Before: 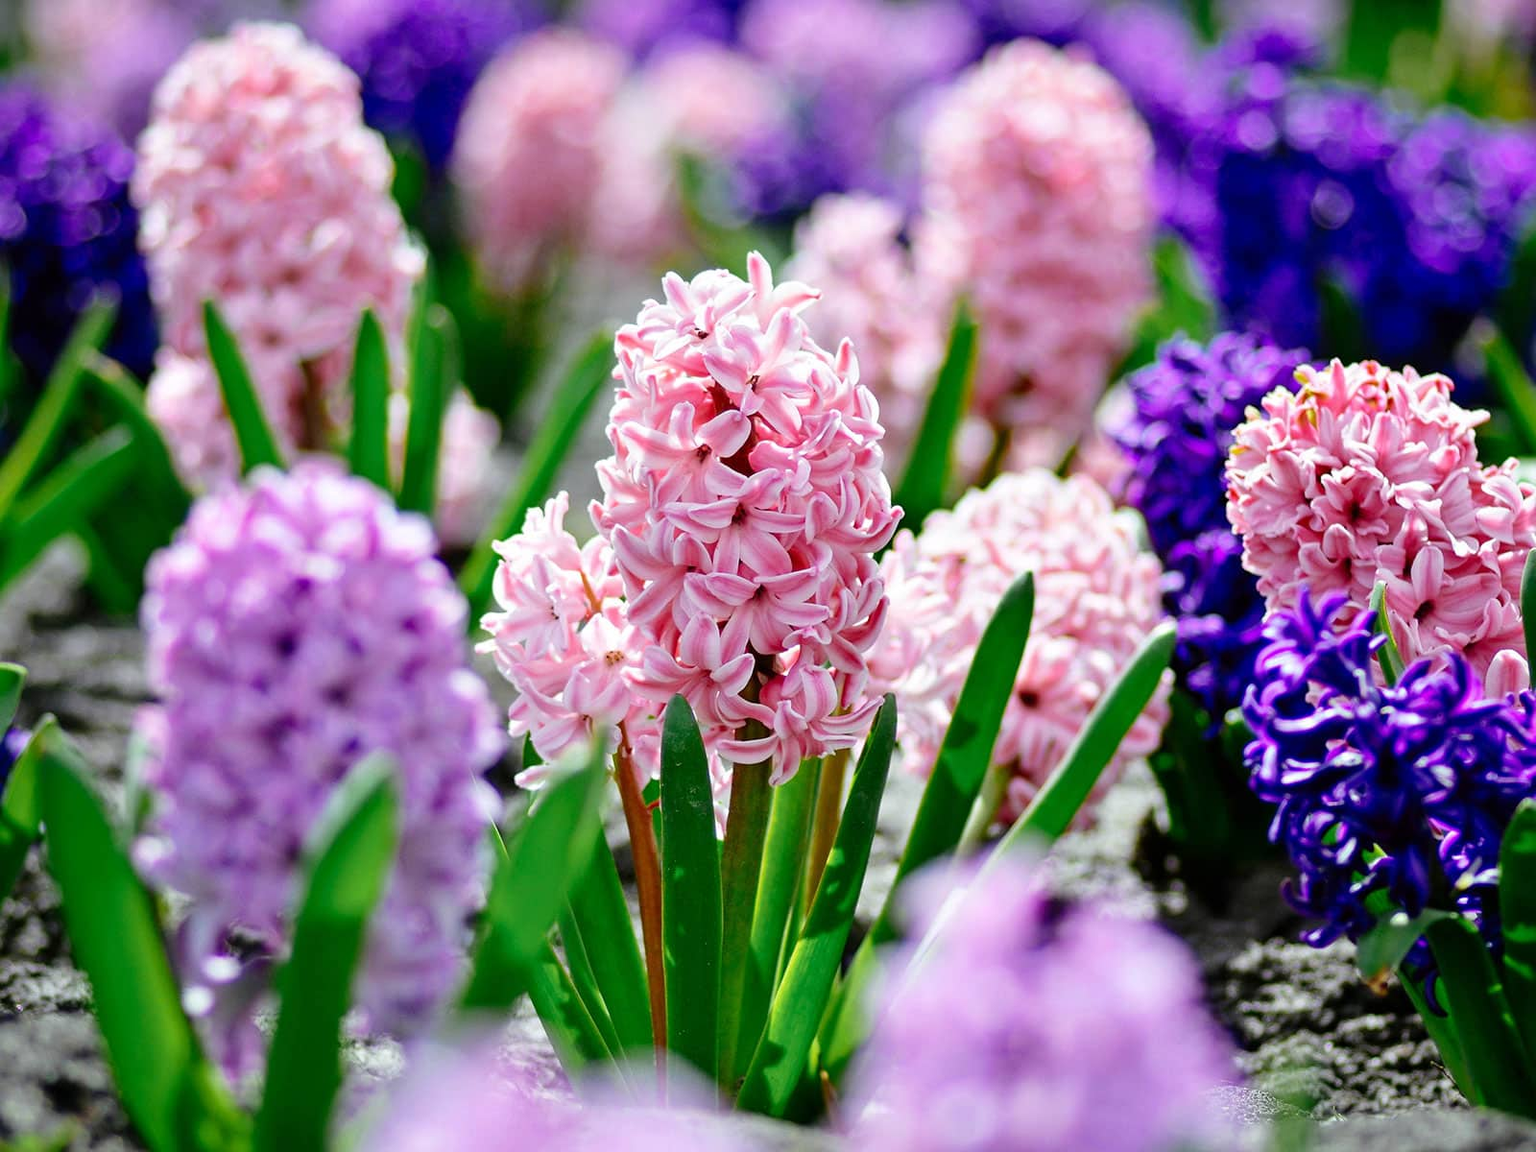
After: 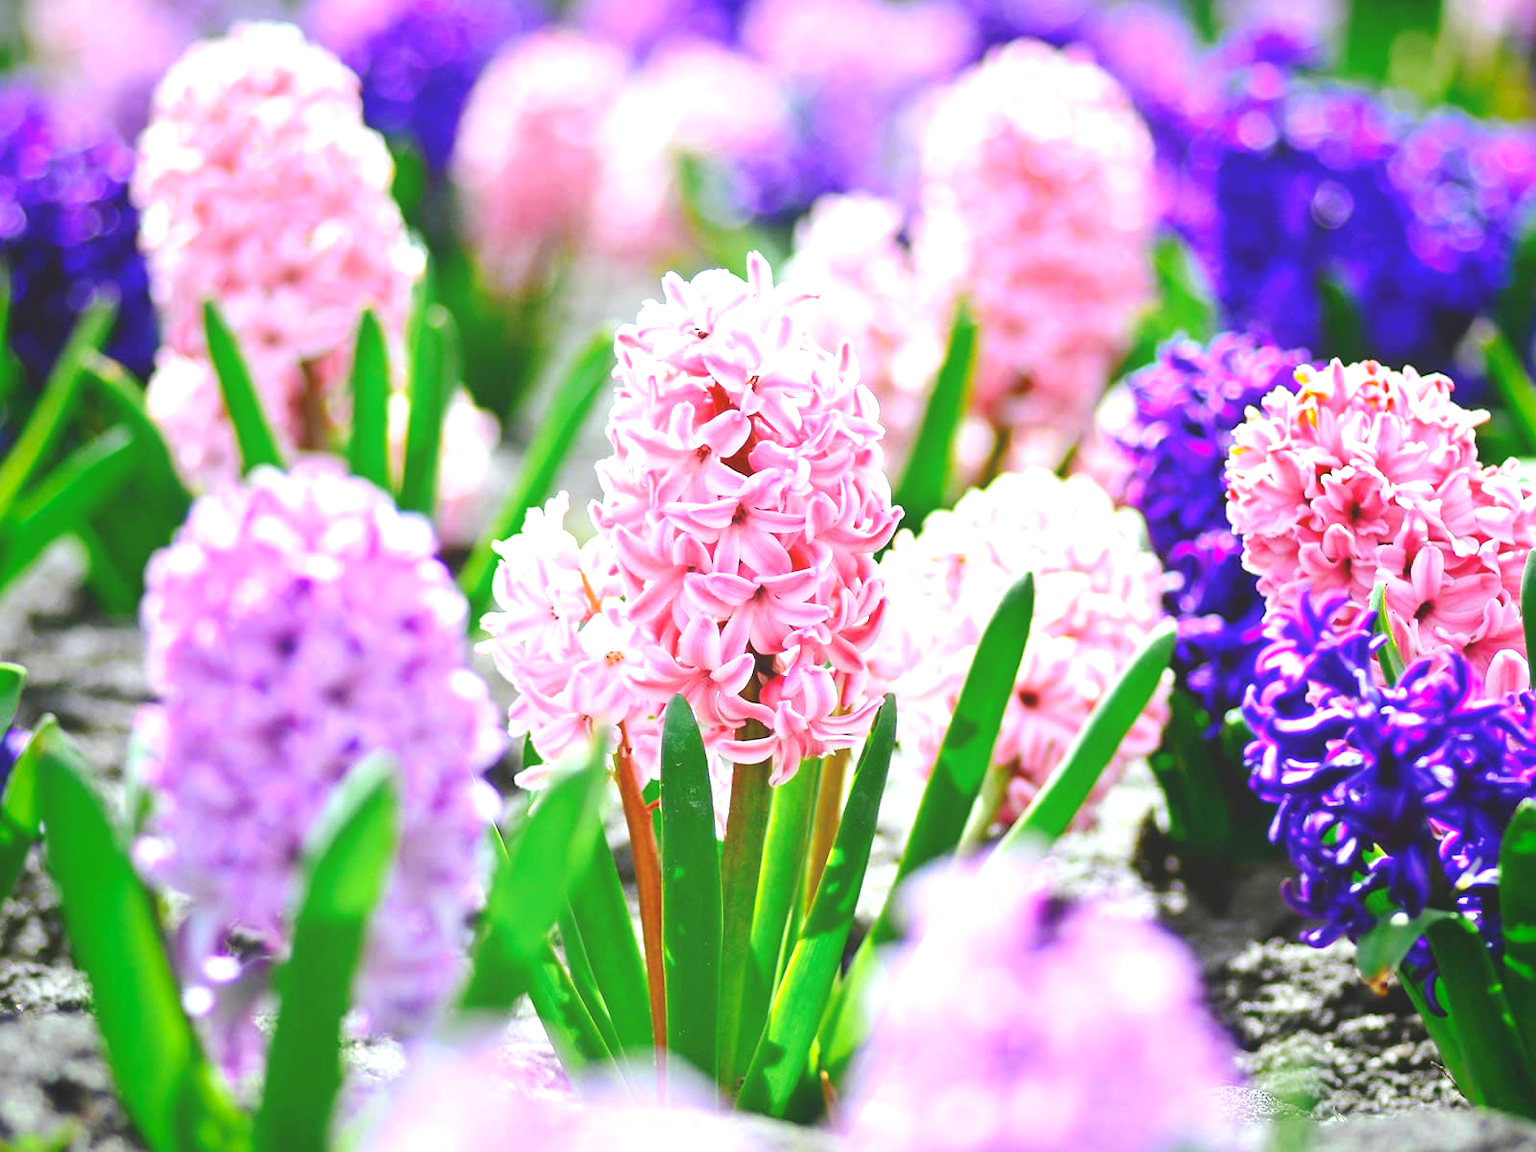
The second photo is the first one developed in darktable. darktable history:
local contrast: detail 70%
tone equalizer: on, module defaults
exposure: black level correction 0, exposure 1.2 EV, compensate exposure bias true, compensate highlight preservation false
